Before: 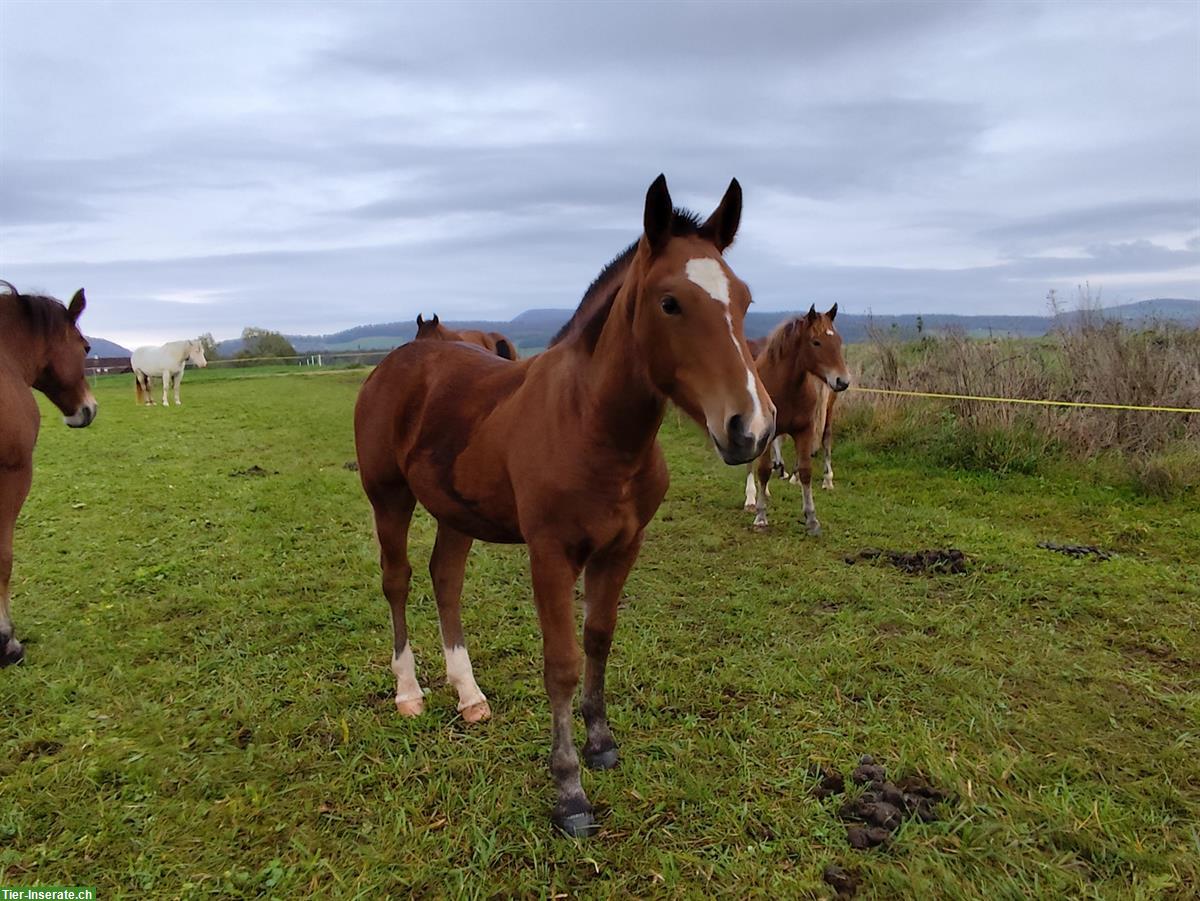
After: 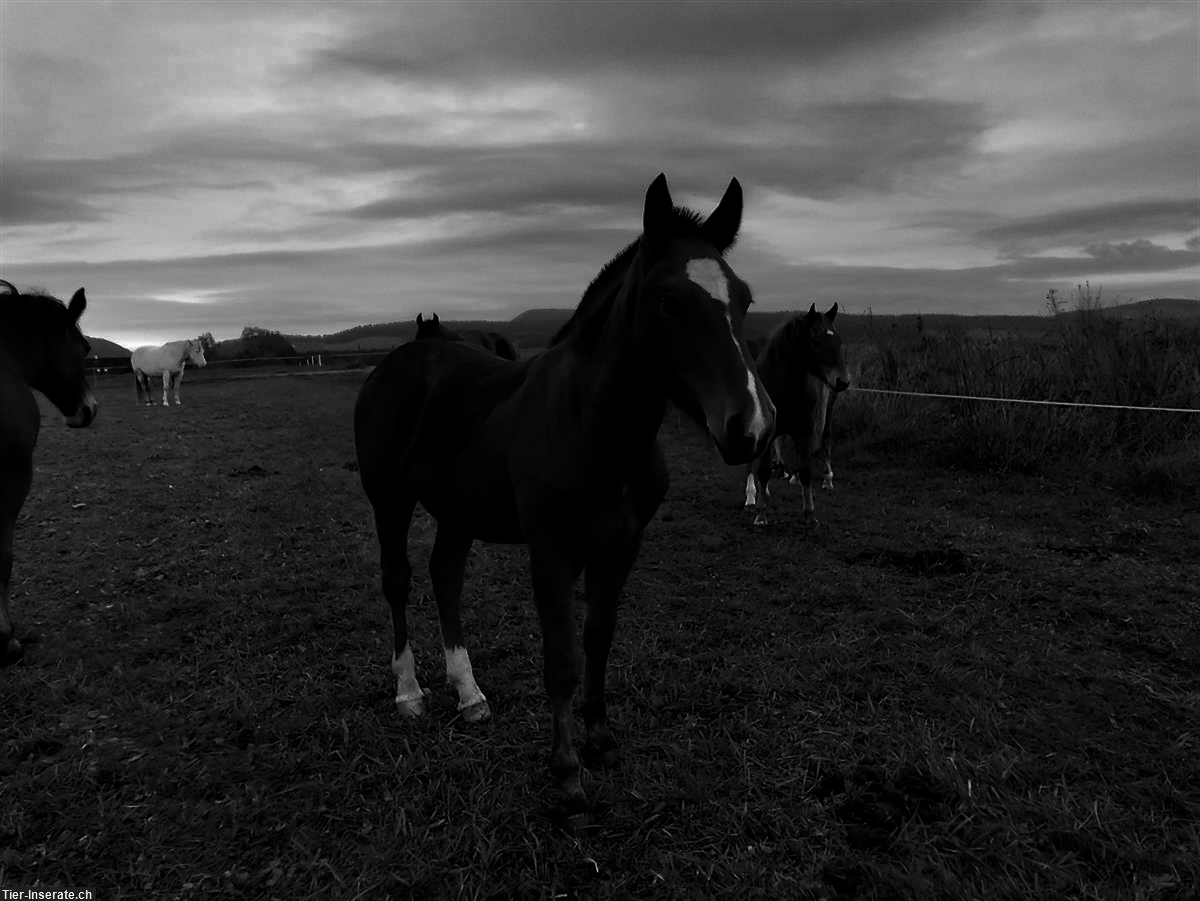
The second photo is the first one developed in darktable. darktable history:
contrast brightness saturation: contrast 0.023, brightness -0.988, saturation -0.993
